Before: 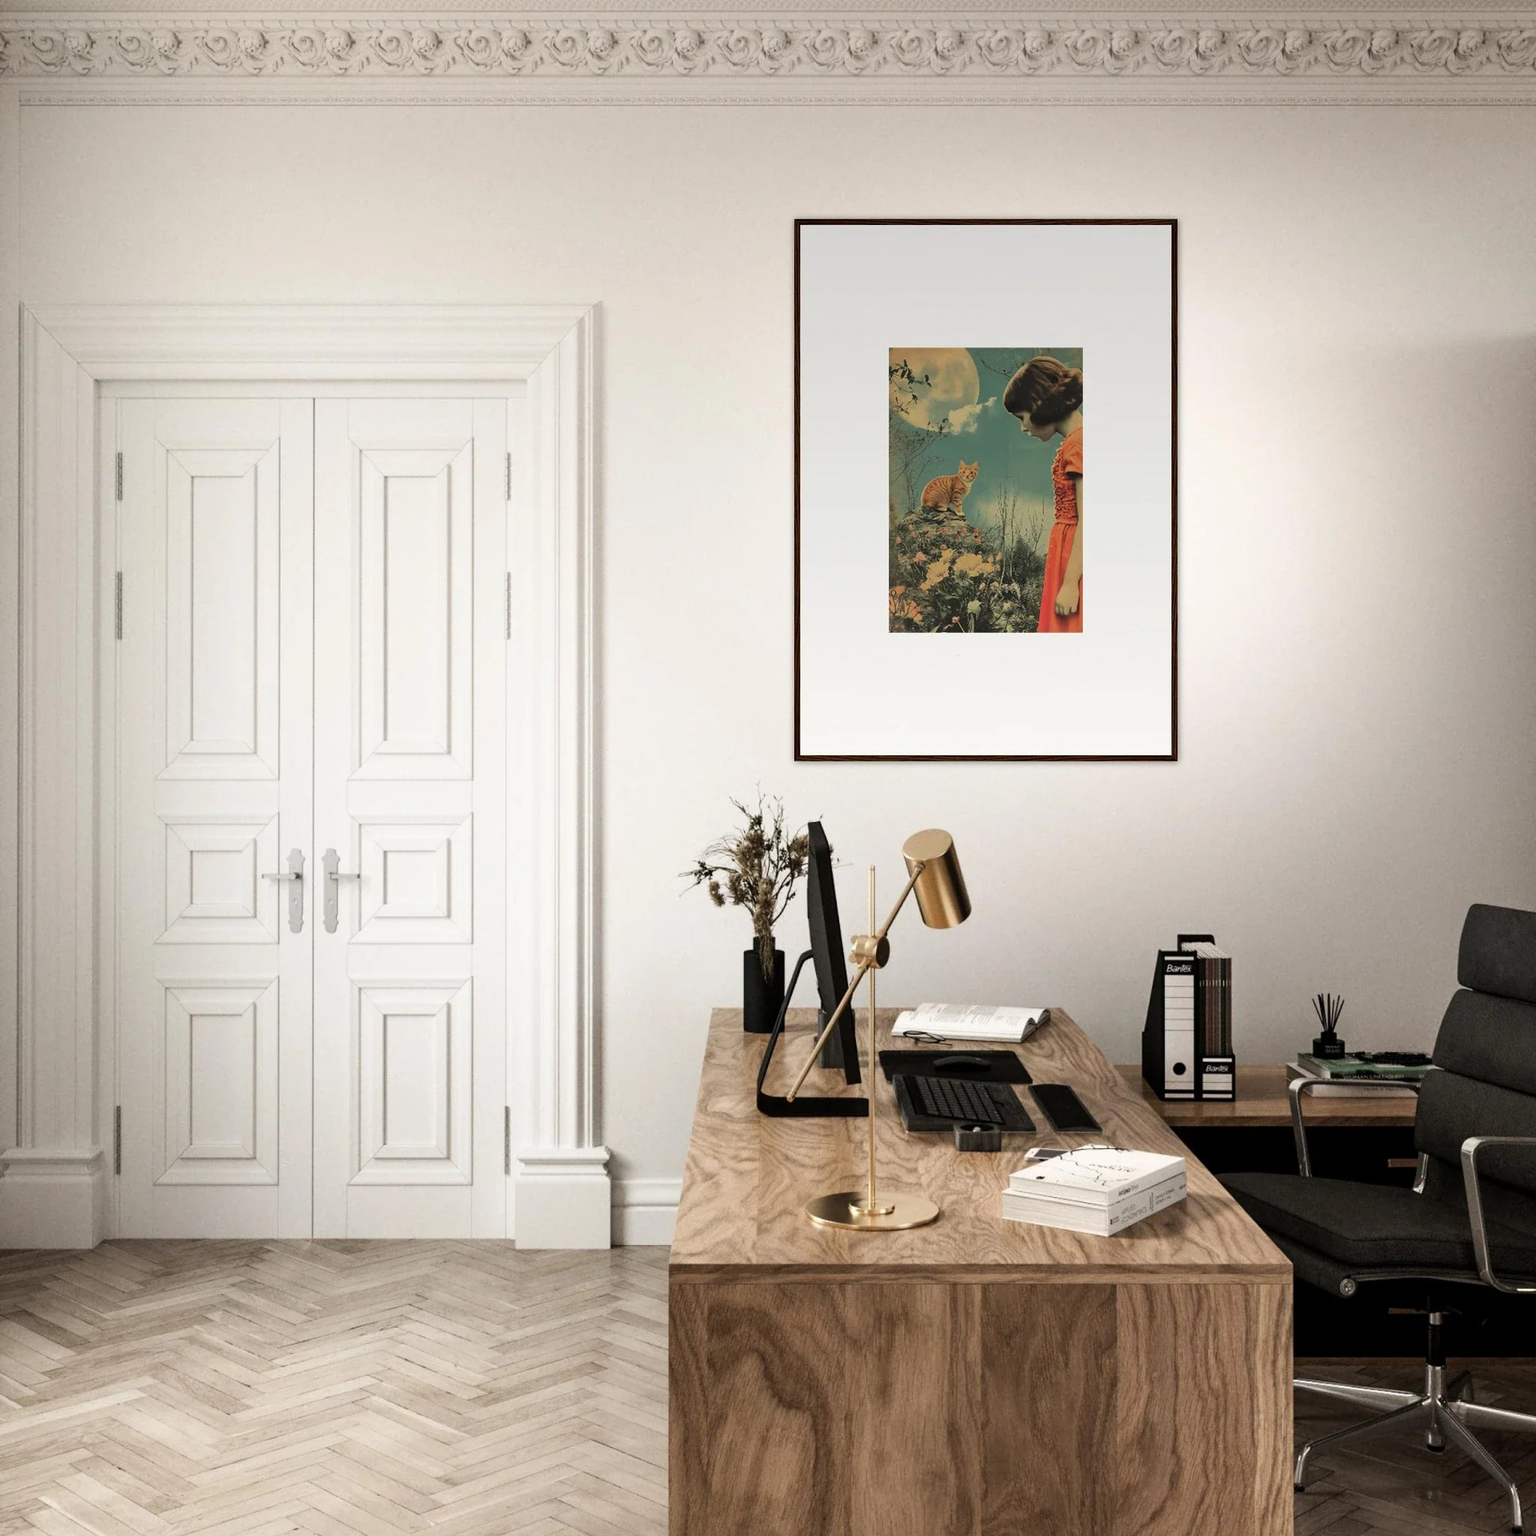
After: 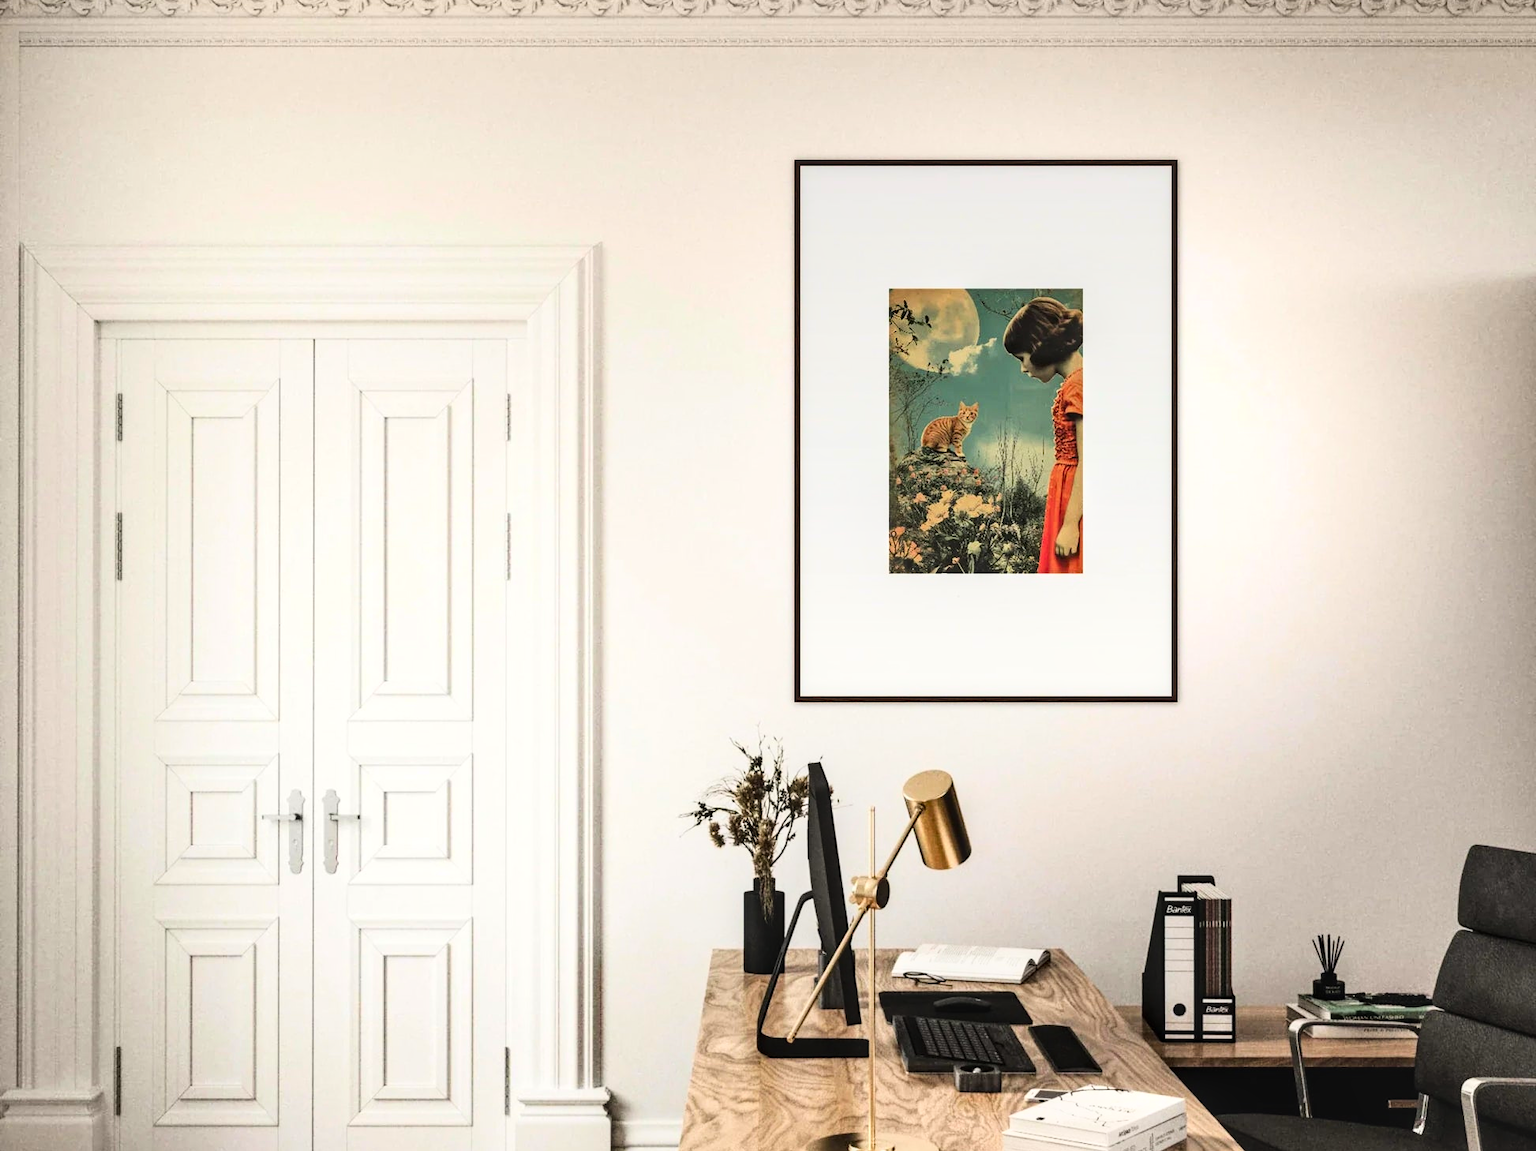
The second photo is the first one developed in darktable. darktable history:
base curve: curves: ch0 [(0, 0) (0.028, 0.03) (0.121, 0.232) (0.46, 0.748) (0.859, 0.968) (1, 1)]
local contrast: on, module defaults
crop: top 3.857%, bottom 21.132%
shadows and highlights: shadows 32.83, highlights -47.7, soften with gaussian
